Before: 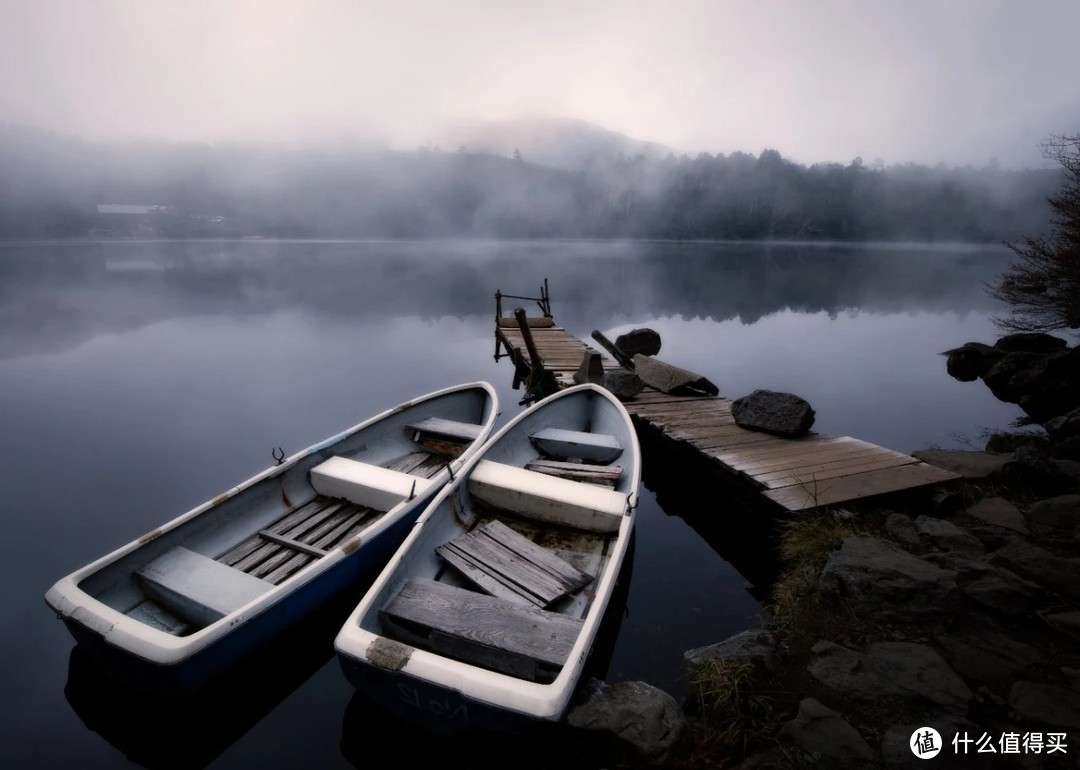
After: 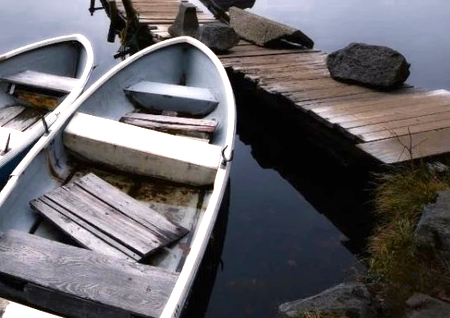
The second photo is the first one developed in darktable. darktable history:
crop: left 37.564%, top 45.137%, right 20.73%, bottom 13.544%
exposure: black level correction 0, exposure 1.2 EV, compensate exposure bias true, compensate highlight preservation false
color zones: curves: ch0 [(0, 0.499) (0.143, 0.5) (0.286, 0.5) (0.429, 0.476) (0.571, 0.284) (0.714, 0.243) (0.857, 0.449) (1, 0.499)]; ch1 [(0, 0.532) (0.143, 0.645) (0.286, 0.696) (0.429, 0.211) (0.571, 0.504) (0.714, 0.493) (0.857, 0.495) (1, 0.532)]; ch2 [(0, 0.5) (0.143, 0.5) (0.286, 0.427) (0.429, 0.324) (0.571, 0.5) (0.714, 0.5) (0.857, 0.5) (1, 0.5)]
